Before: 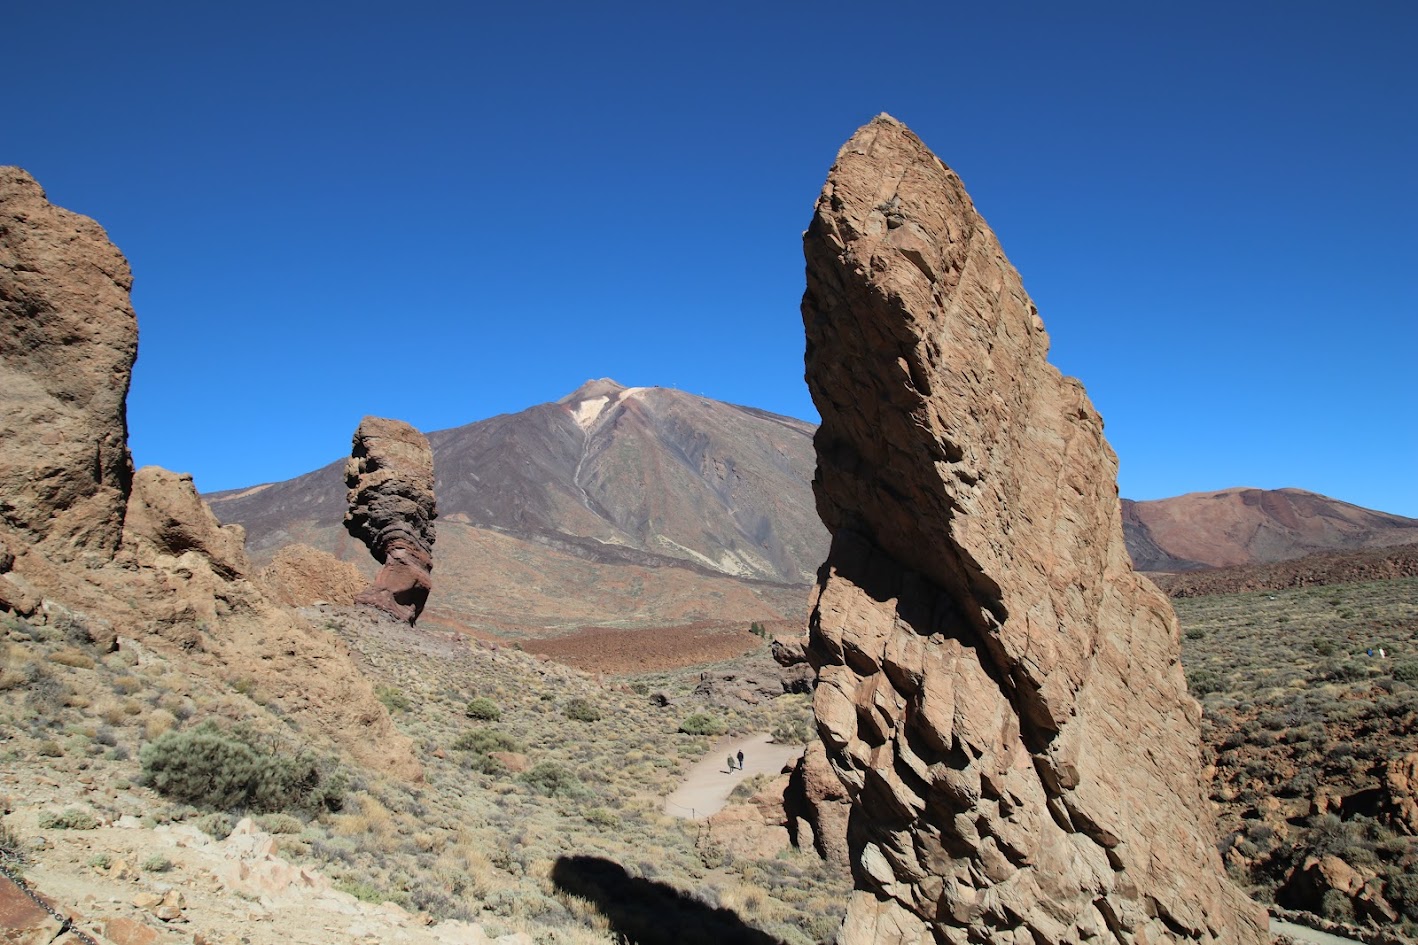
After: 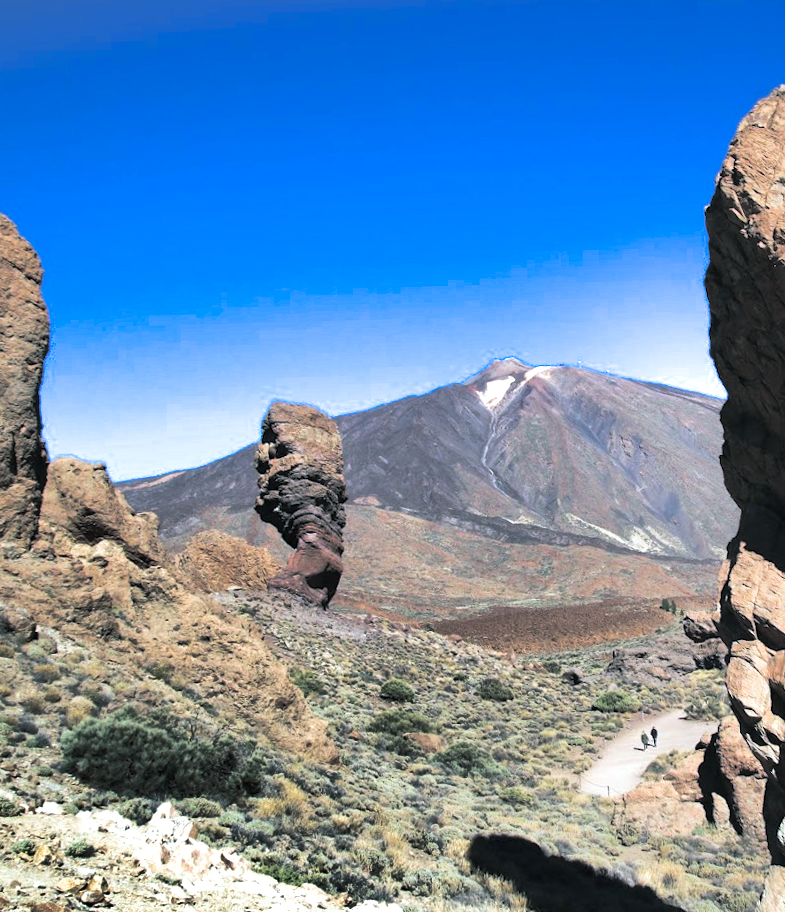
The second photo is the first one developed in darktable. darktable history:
rotate and perspective: rotation -1.32°, lens shift (horizontal) -0.031, crop left 0.015, crop right 0.985, crop top 0.047, crop bottom 0.982
white balance: red 0.954, blue 1.079
exposure: black level correction 0, exposure 0.7 EV, compensate exposure bias true, compensate highlight preservation false
shadows and highlights: shadows 24.5, highlights -78.15, soften with gaussian
crop: left 5.114%, right 38.589%
color balance rgb: perceptual saturation grading › global saturation 20%, global vibrance 20%
split-toning: shadows › hue 201.6°, shadows › saturation 0.16, highlights › hue 50.4°, highlights › saturation 0.2, balance -49.9
